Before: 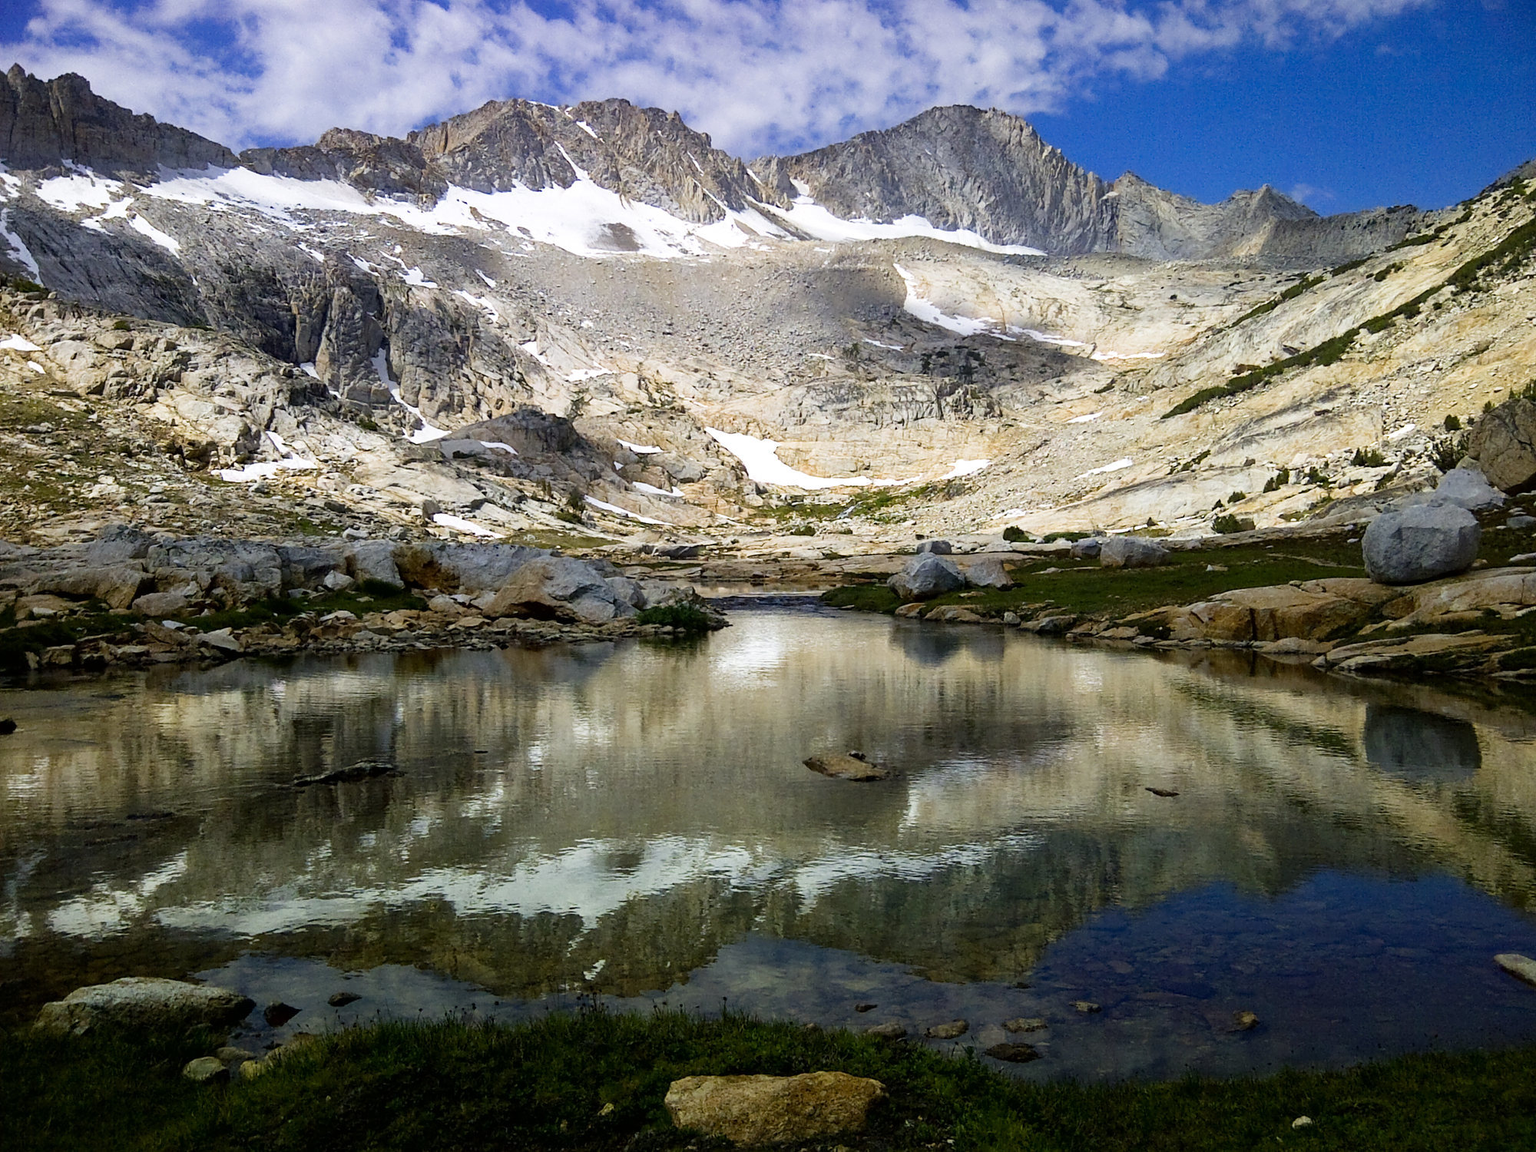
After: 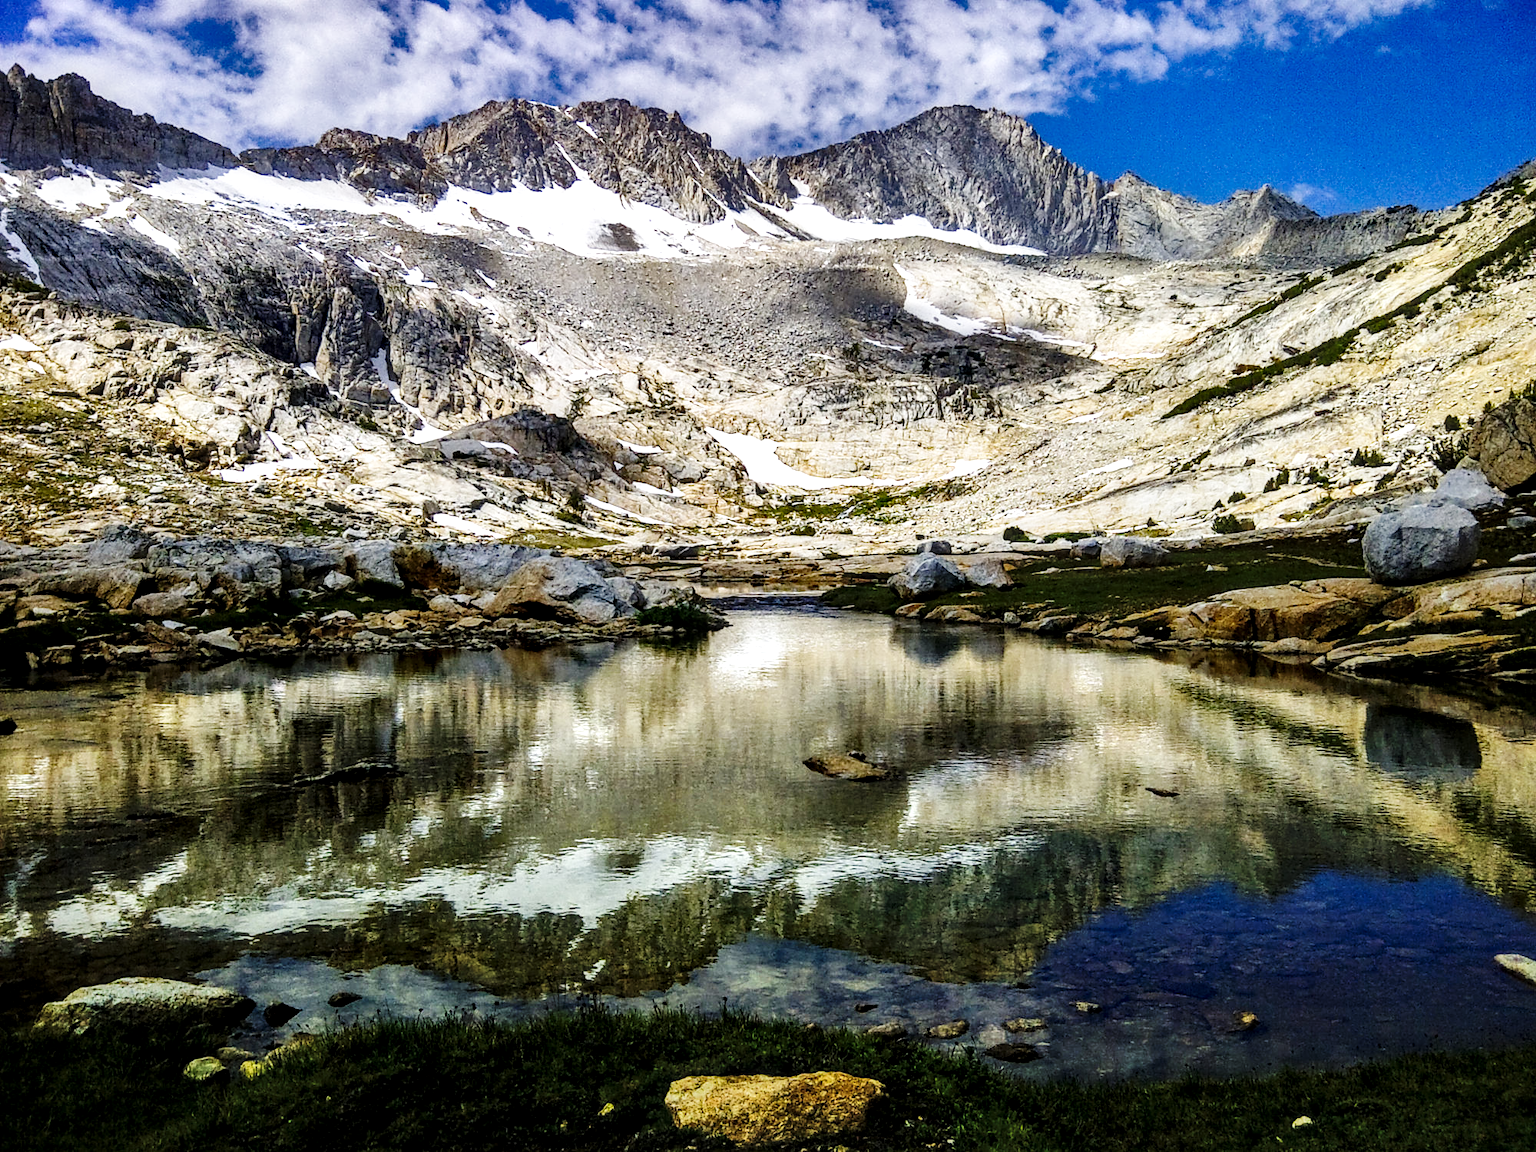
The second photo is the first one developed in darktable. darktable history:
local contrast: detail 142%
base curve: curves: ch0 [(0, 0) (0.036, 0.025) (0.121, 0.166) (0.206, 0.329) (0.605, 0.79) (1, 1)], preserve colors none
shadows and highlights: radius 108.52, shadows 44.07, highlights -67.8, low approximation 0.01, soften with gaussian
